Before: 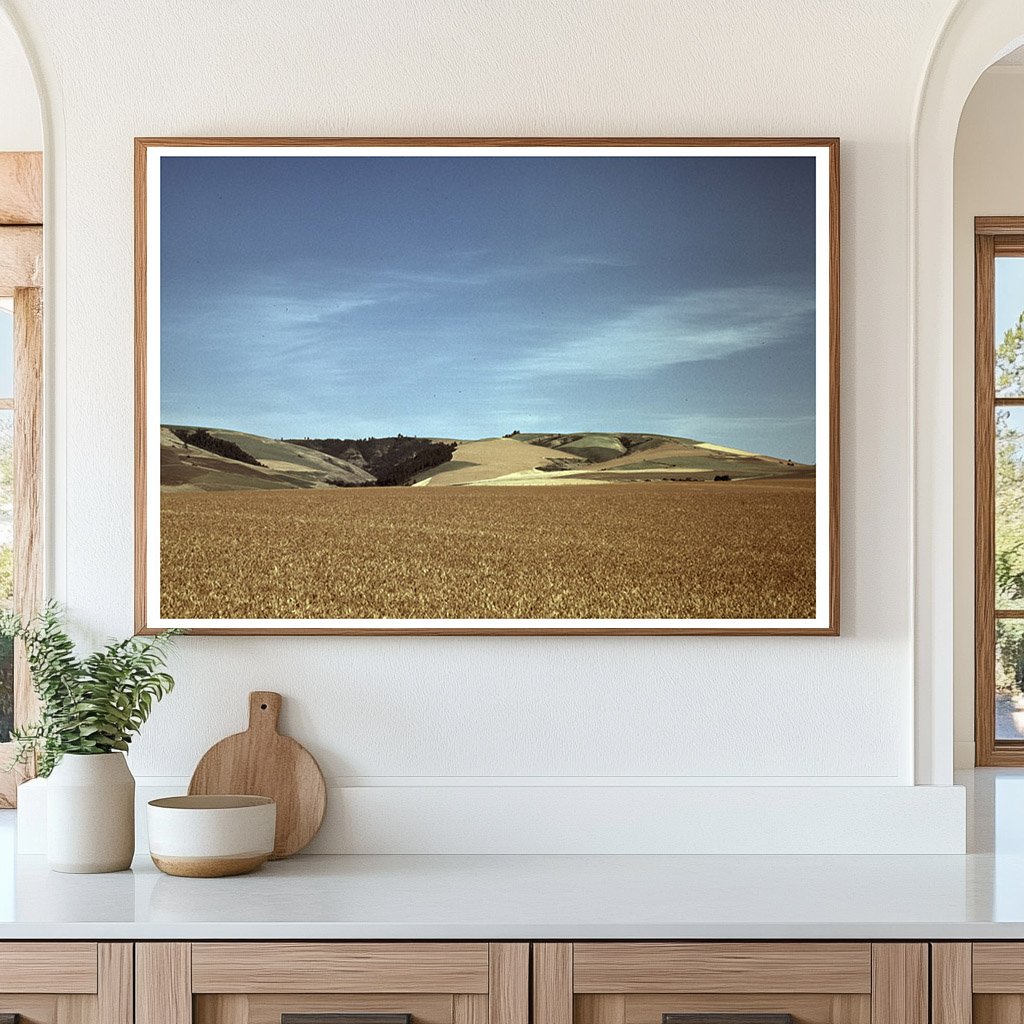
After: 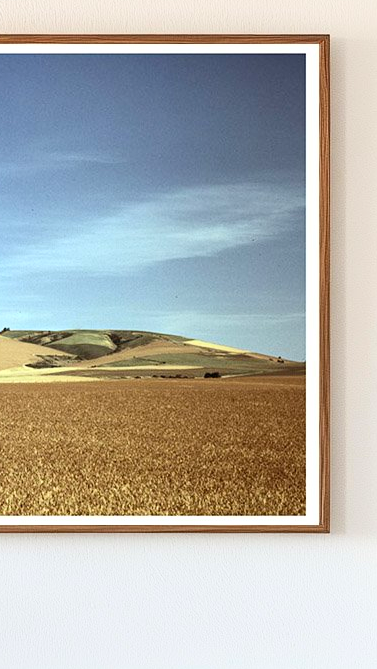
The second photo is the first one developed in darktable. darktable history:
crop and rotate: left 49.837%, top 10.113%, right 13.277%, bottom 24.545%
contrast brightness saturation: contrast 0.204, brightness 0.162, saturation 0.224
